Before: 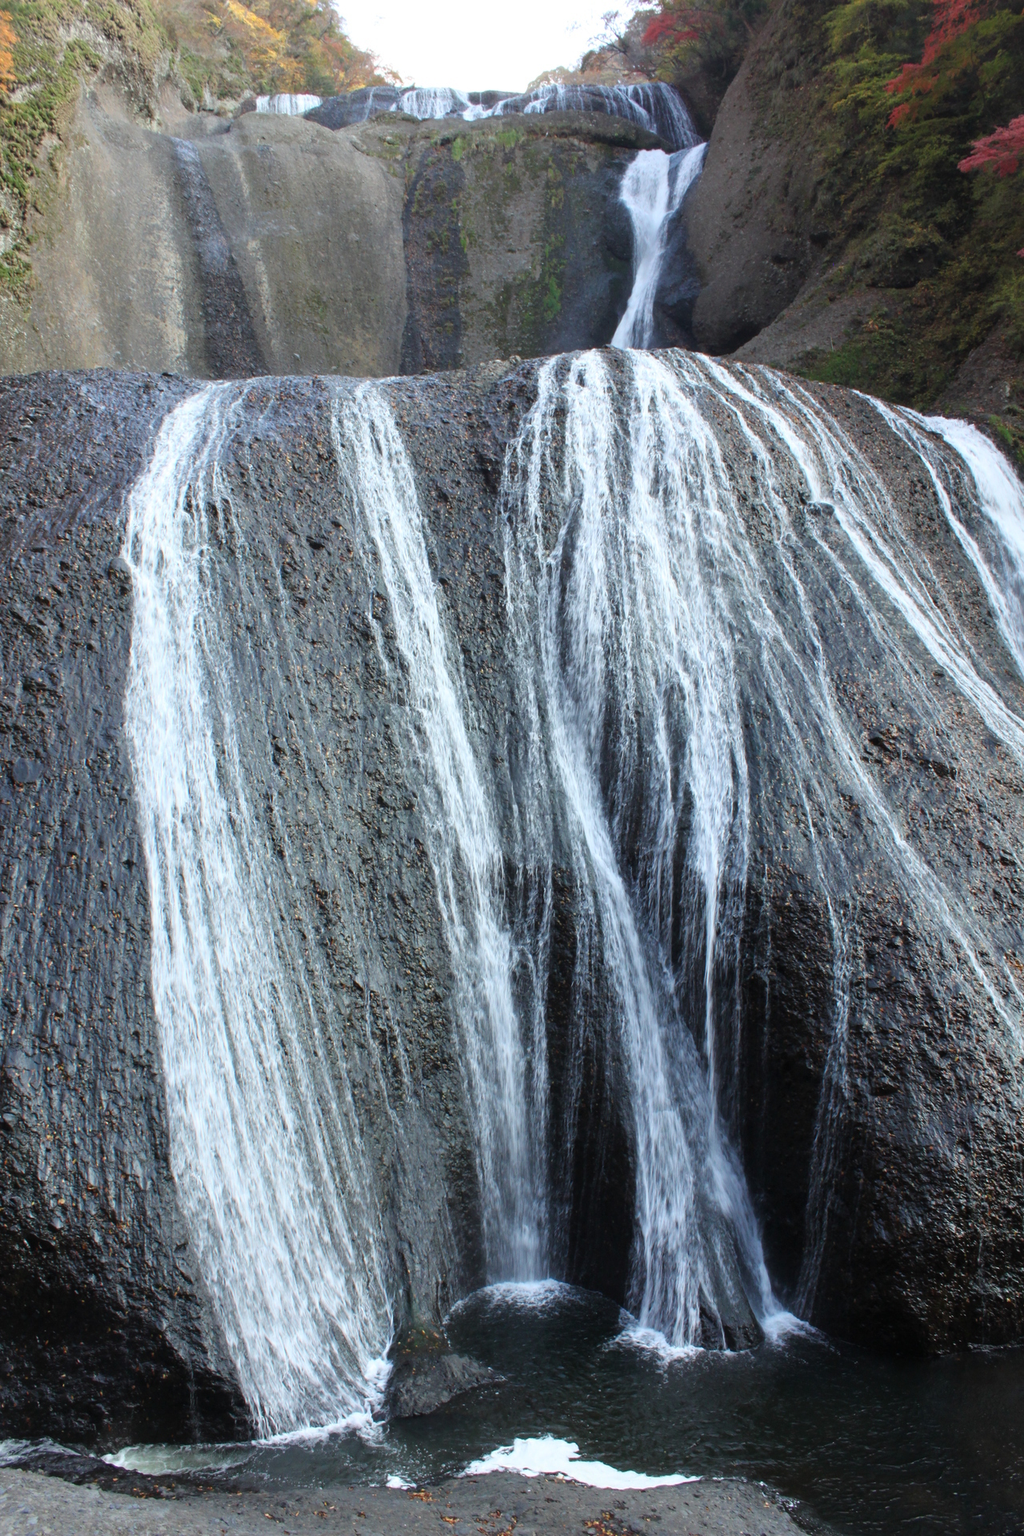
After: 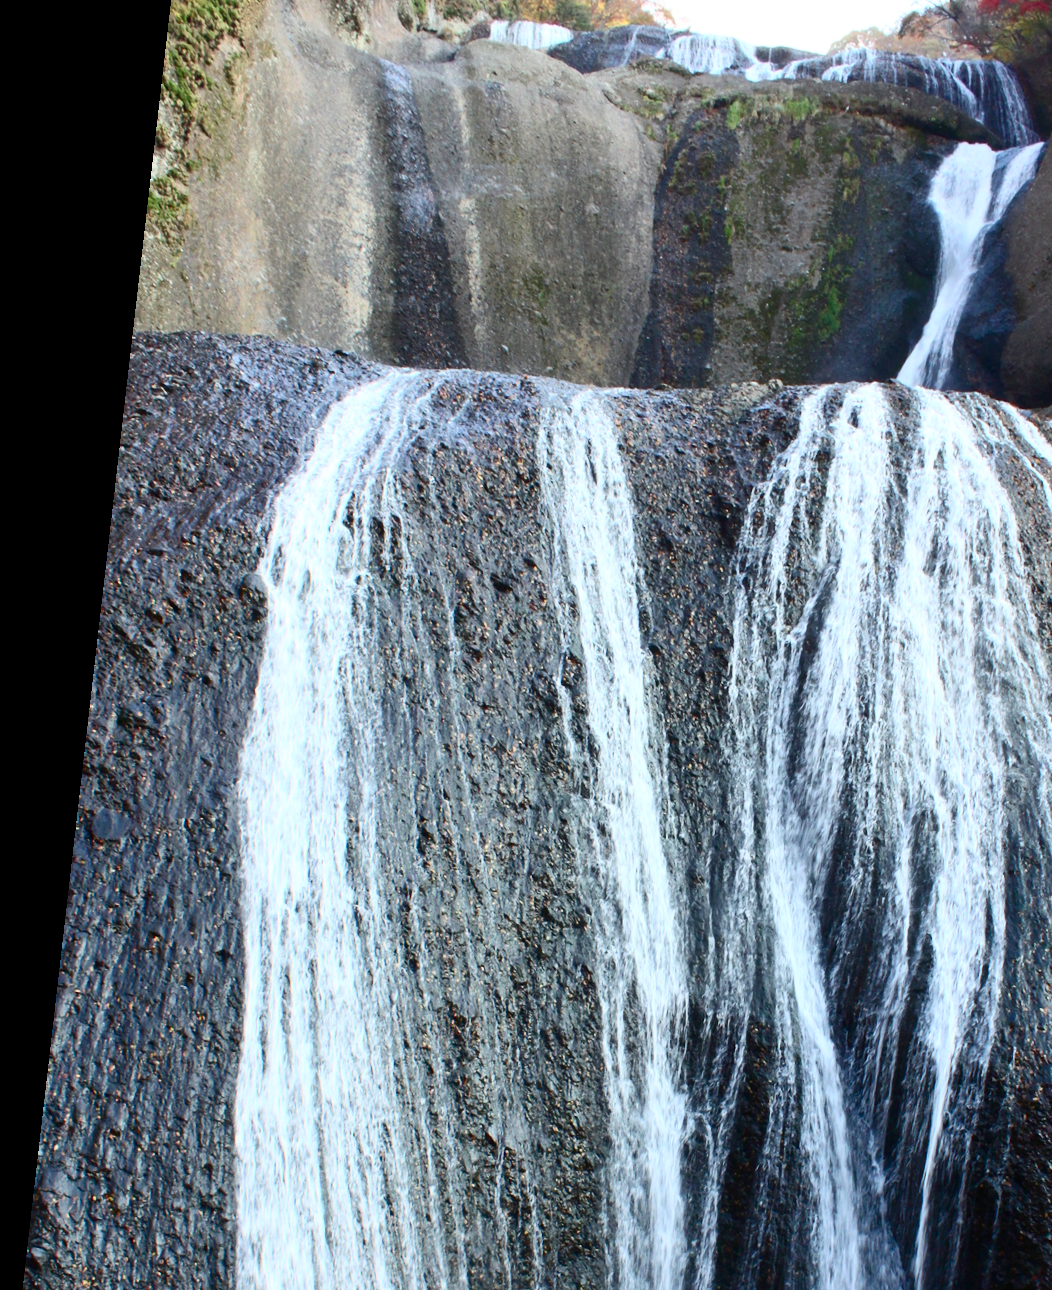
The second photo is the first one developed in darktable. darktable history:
shadows and highlights: highlights color adjustment 0.273%
contrast brightness saturation: contrast 0.408, brightness 0.041, saturation 0.254
crop and rotate: angle -6.58°, left 2.184%, top 6.624%, right 27.246%, bottom 30.523%
